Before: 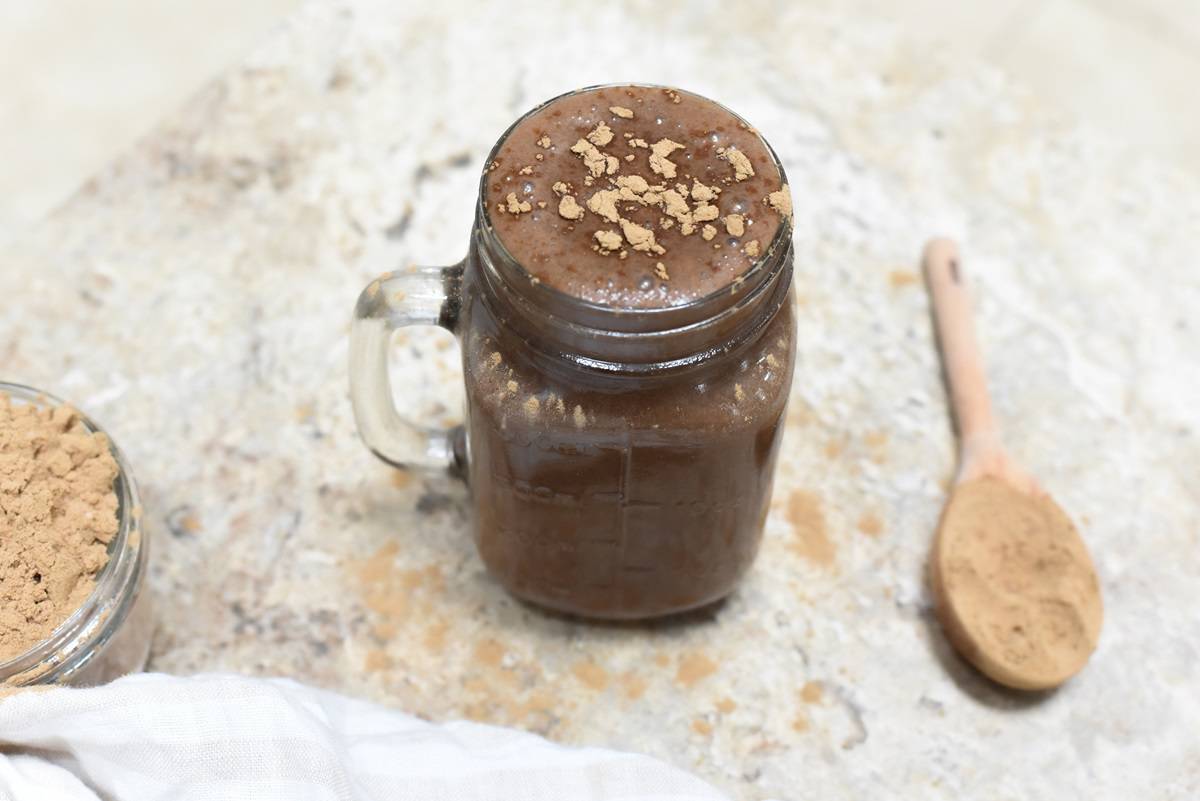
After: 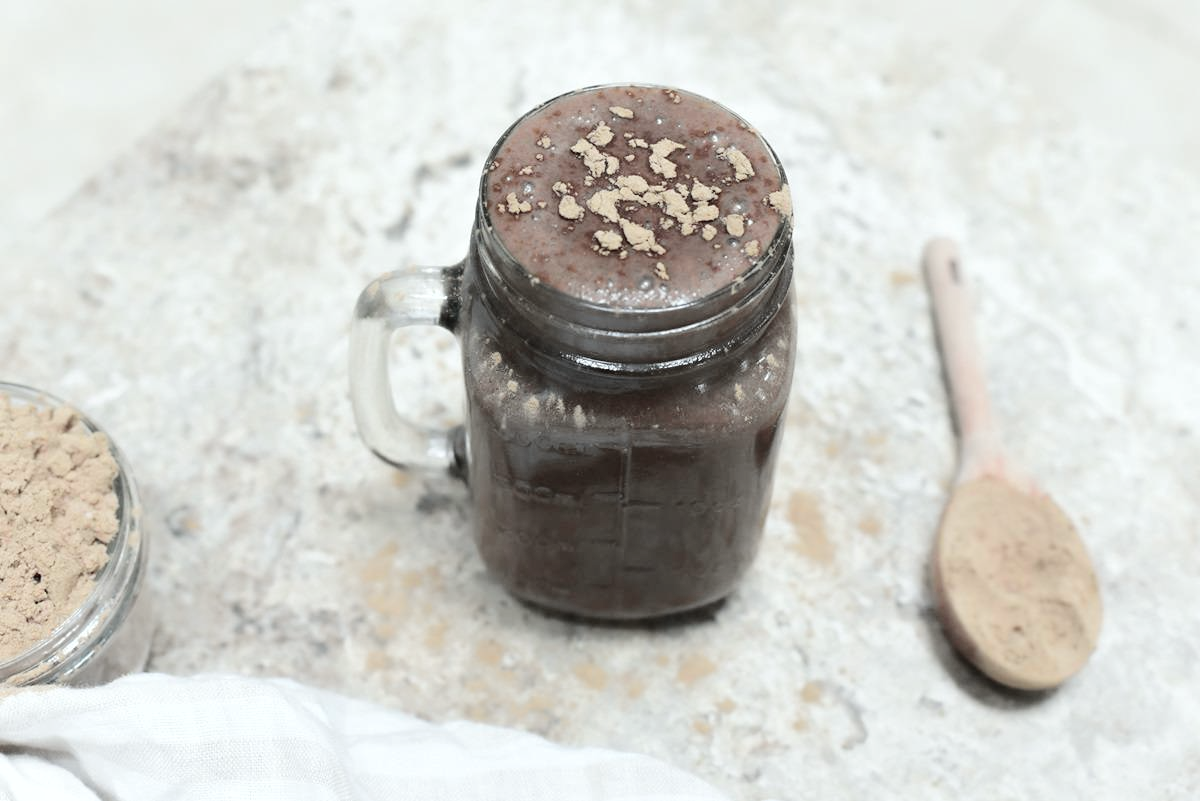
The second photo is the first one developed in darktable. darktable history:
tone curve: curves: ch0 [(0, 0) (0.081, 0.044) (0.185, 0.145) (0.283, 0.273) (0.405, 0.449) (0.495, 0.554) (0.686, 0.743) (0.826, 0.853) (0.978, 0.988)]; ch1 [(0, 0) (0.147, 0.166) (0.321, 0.362) (0.371, 0.402) (0.423, 0.426) (0.479, 0.472) (0.505, 0.497) (0.521, 0.506) (0.551, 0.546) (0.586, 0.571) (0.625, 0.638) (0.68, 0.715) (1, 1)]; ch2 [(0, 0) (0.346, 0.378) (0.404, 0.427) (0.502, 0.498) (0.531, 0.517) (0.547, 0.526) (0.582, 0.571) (0.629, 0.626) (0.717, 0.678) (1, 1)], color space Lab, independent channels, preserve colors none
color balance: input saturation 100.43%, contrast fulcrum 14.22%, output saturation 70.41%
